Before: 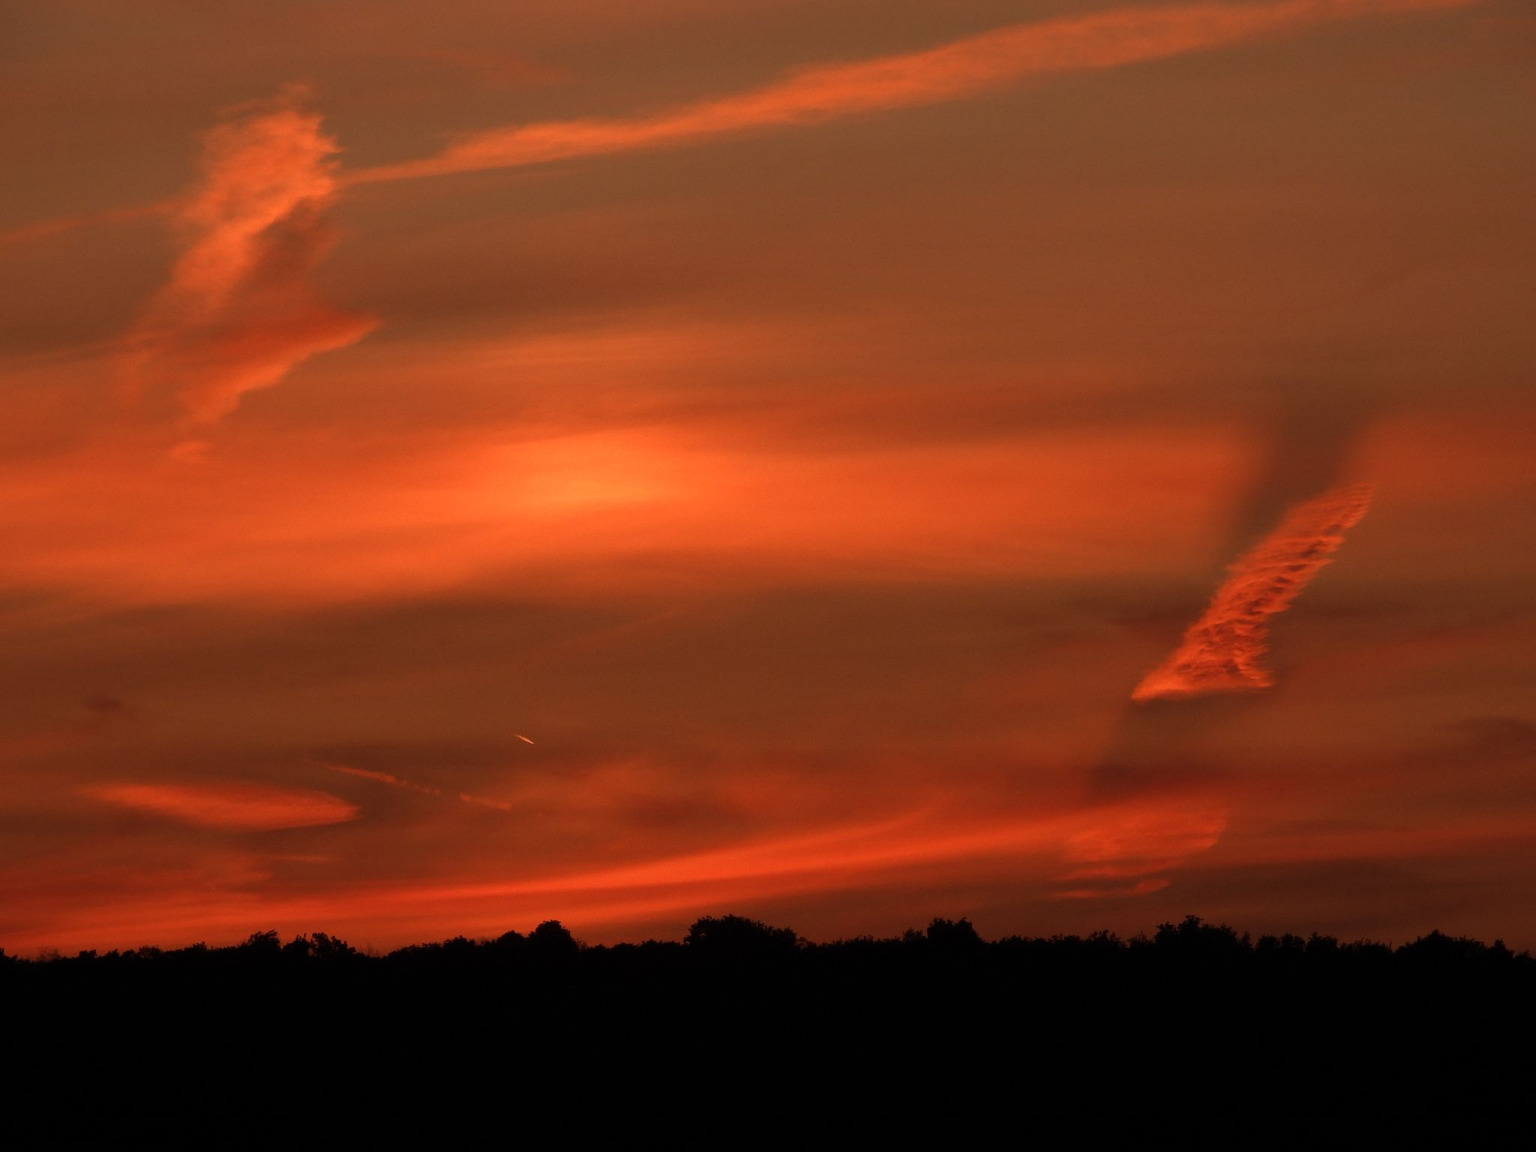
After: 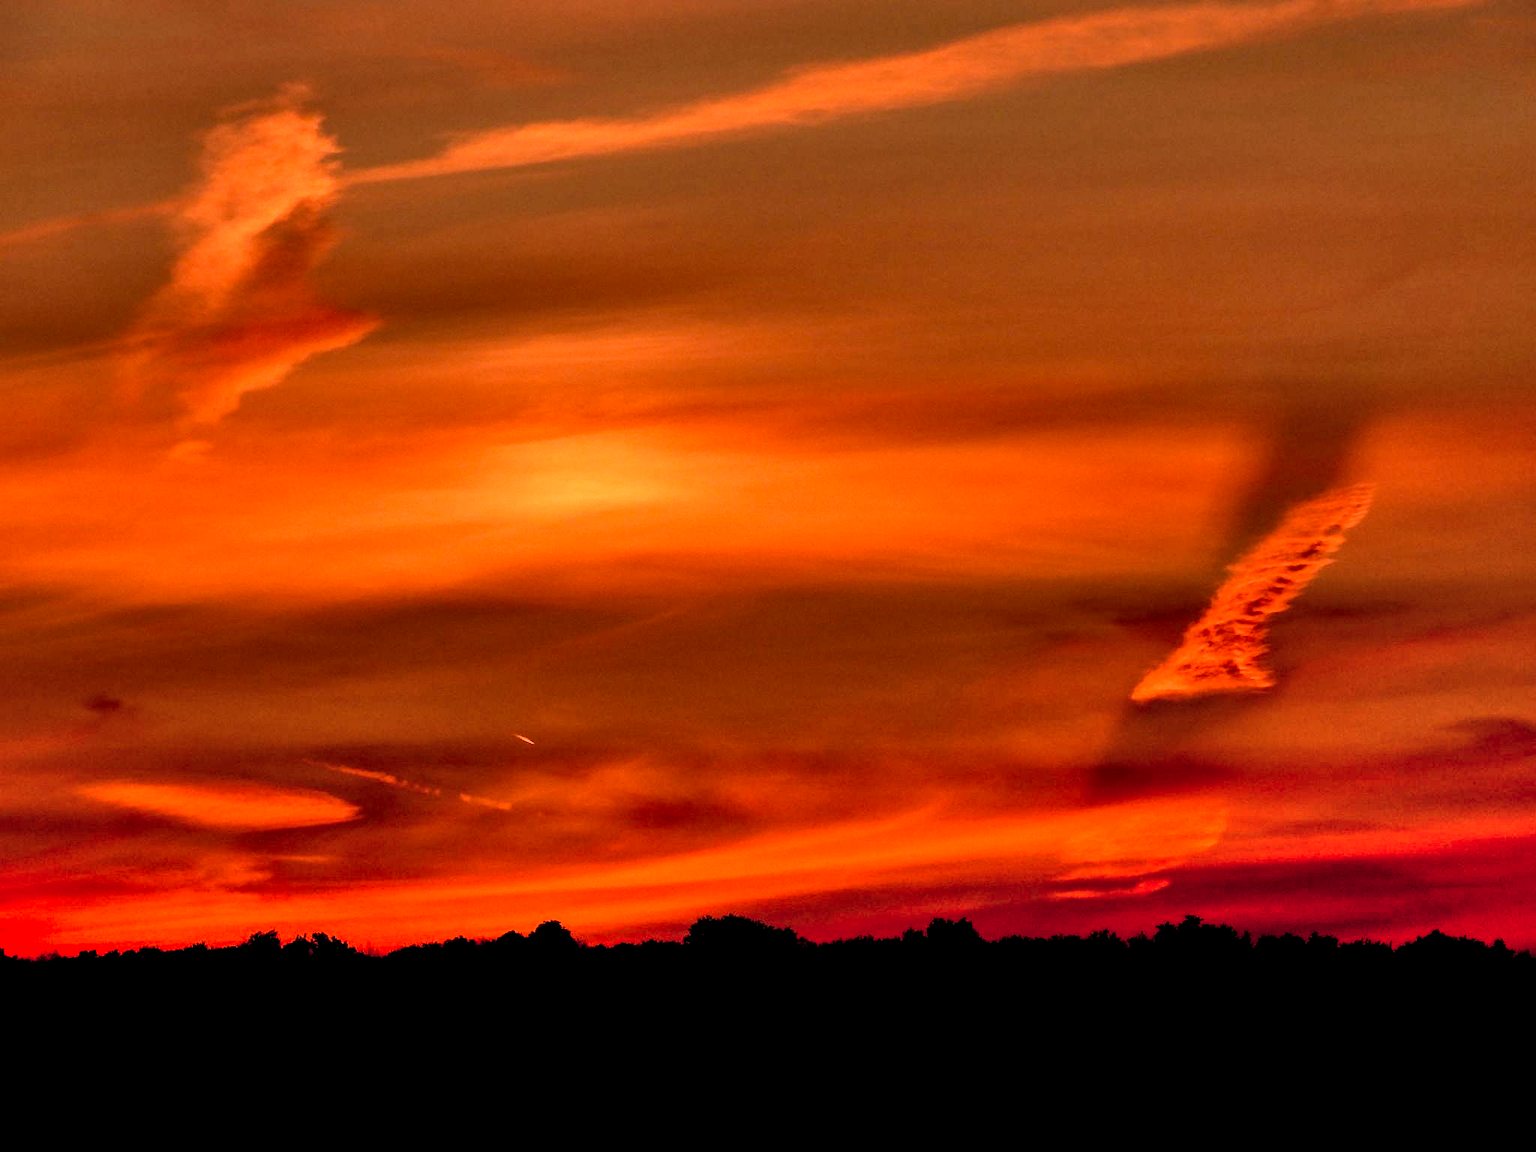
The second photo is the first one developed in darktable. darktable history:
local contrast: detail 130%
shadows and highlights: shadows 75, highlights -60.85, soften with gaussian
contrast brightness saturation: contrast 0.2, brightness 0.15, saturation 0.14
filmic rgb: black relative exposure -8.7 EV, white relative exposure 2.7 EV, threshold 3 EV, target black luminance 0%, hardness 6.25, latitude 75%, contrast 1.325, highlights saturation mix -5%, preserve chrominance no, color science v5 (2021), iterations of high-quality reconstruction 0, enable highlight reconstruction true
